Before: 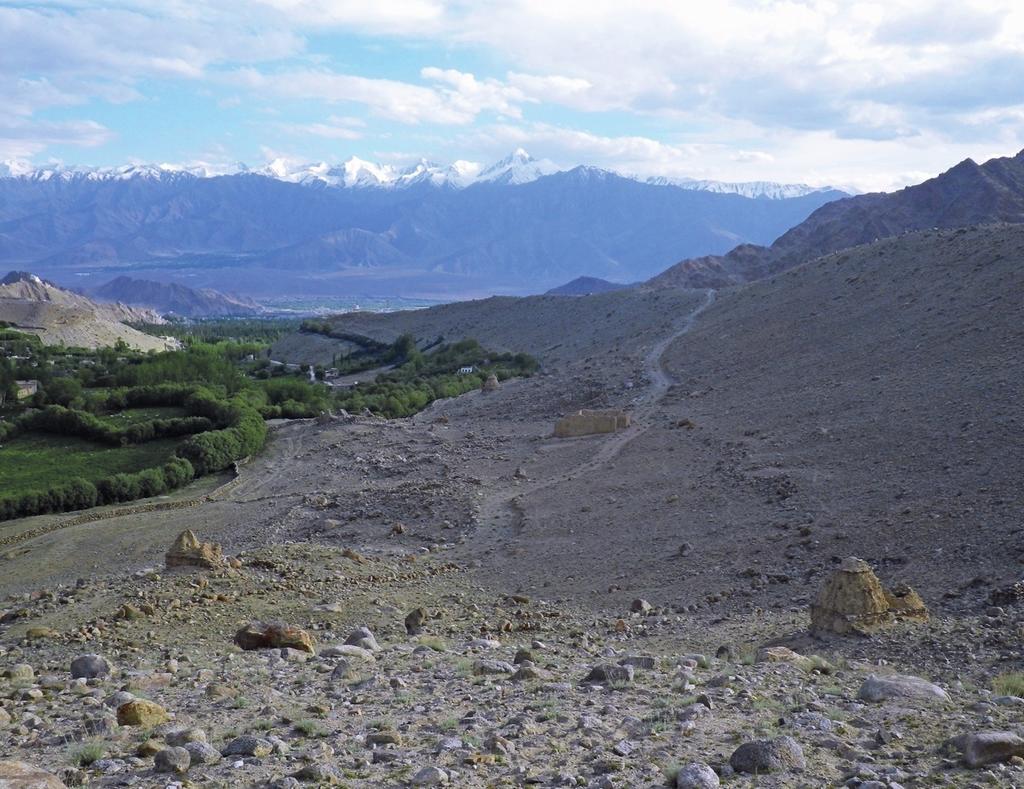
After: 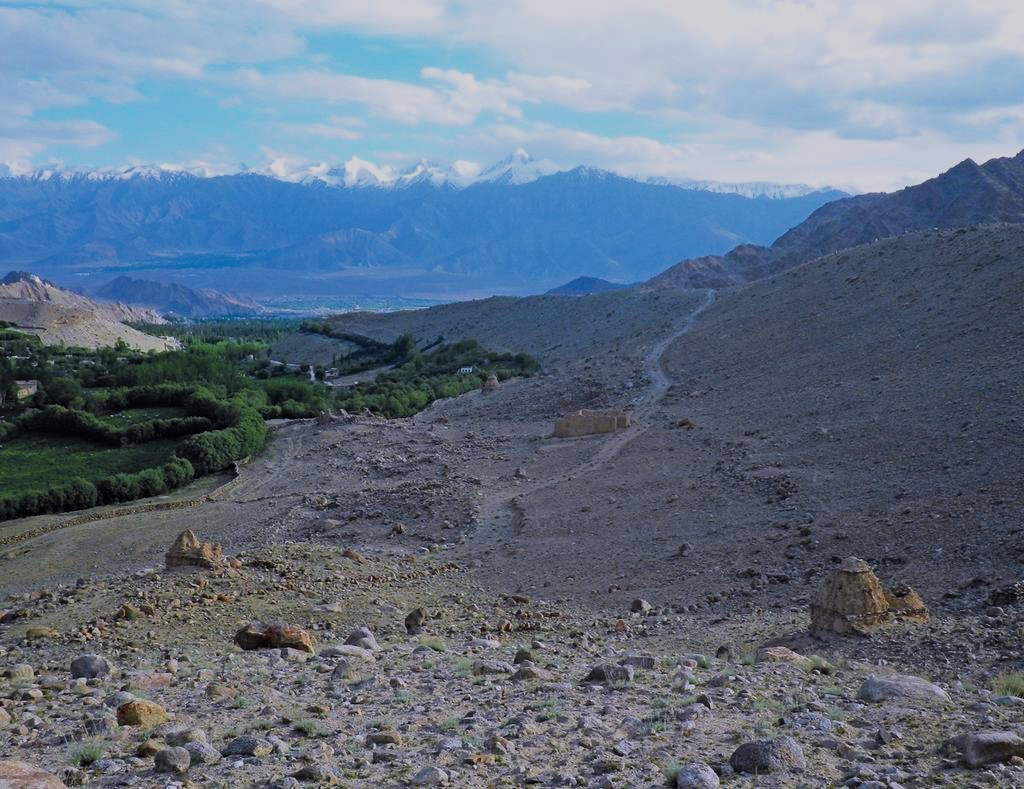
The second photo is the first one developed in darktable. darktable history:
color correction: highlights b* 3
color calibration: illuminant as shot in camera, x 0.358, y 0.373, temperature 4628.91 K
filmic rgb: black relative exposure -7.65 EV, white relative exposure 4.56 EV, hardness 3.61
